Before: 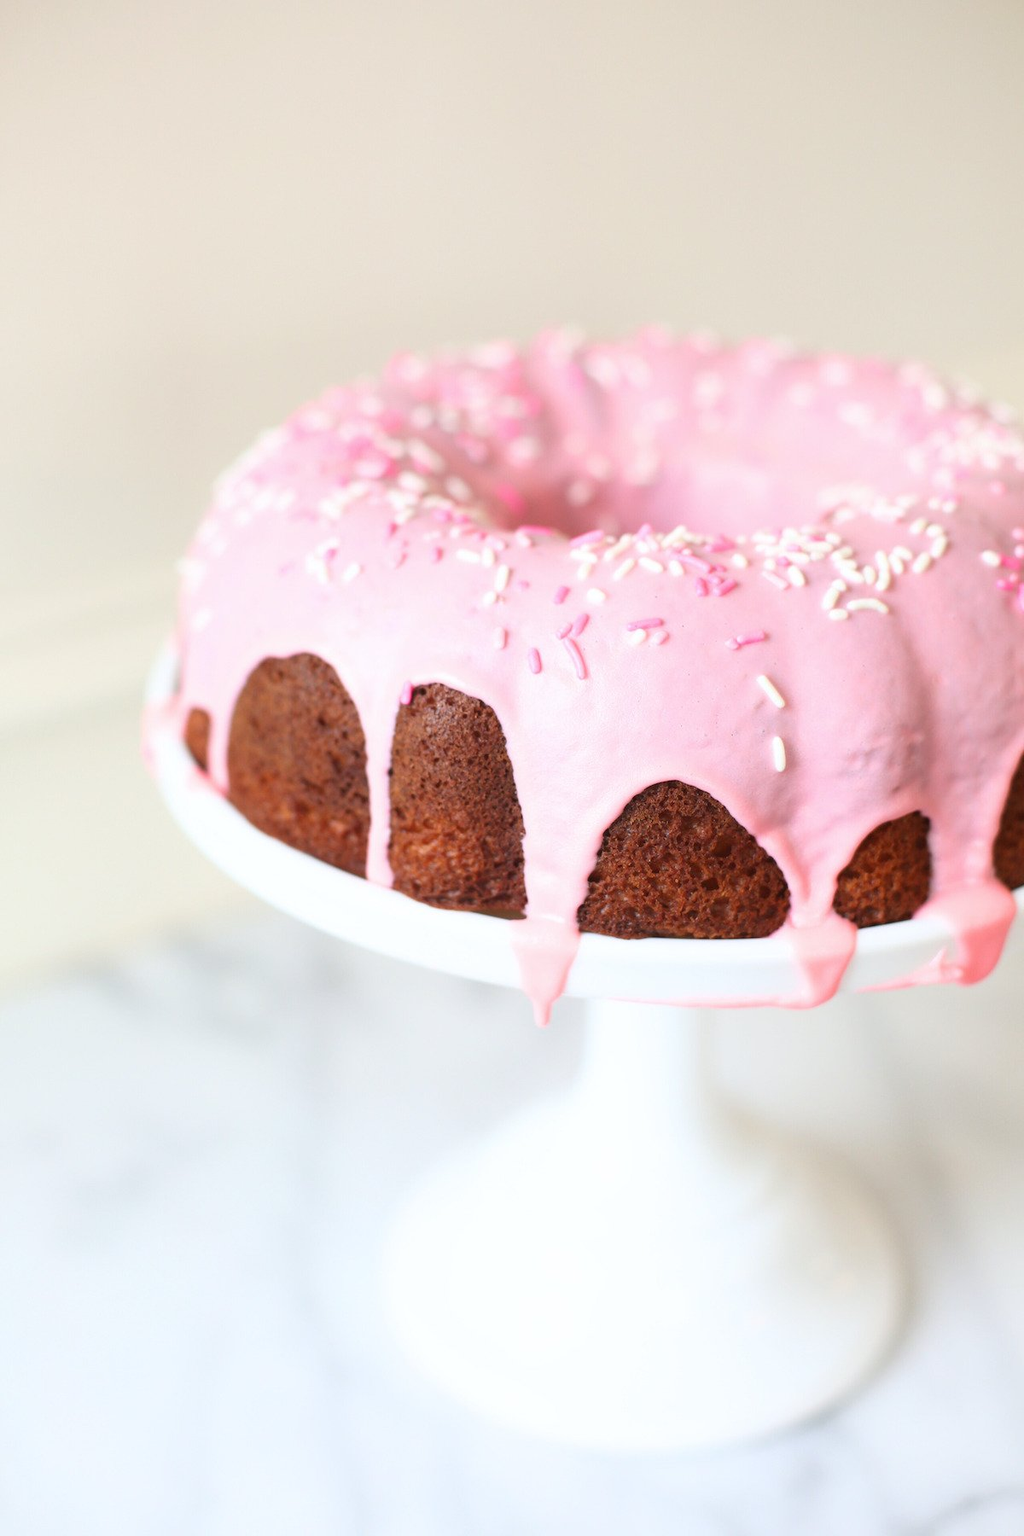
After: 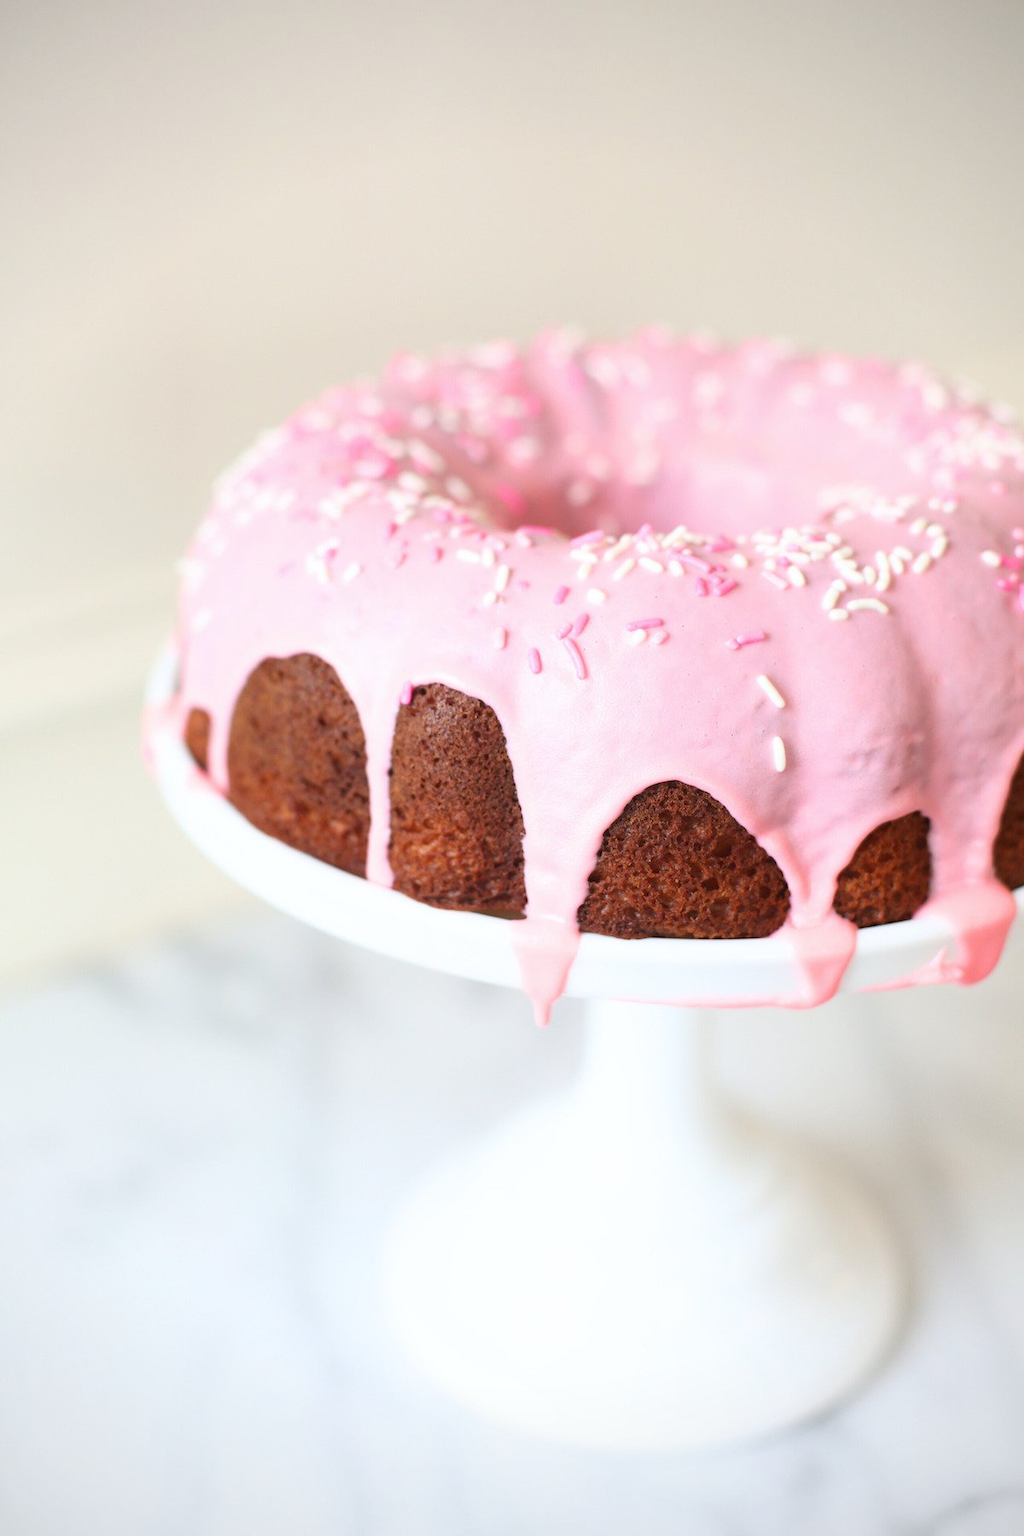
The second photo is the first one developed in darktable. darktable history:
vignetting: brightness -0.286
